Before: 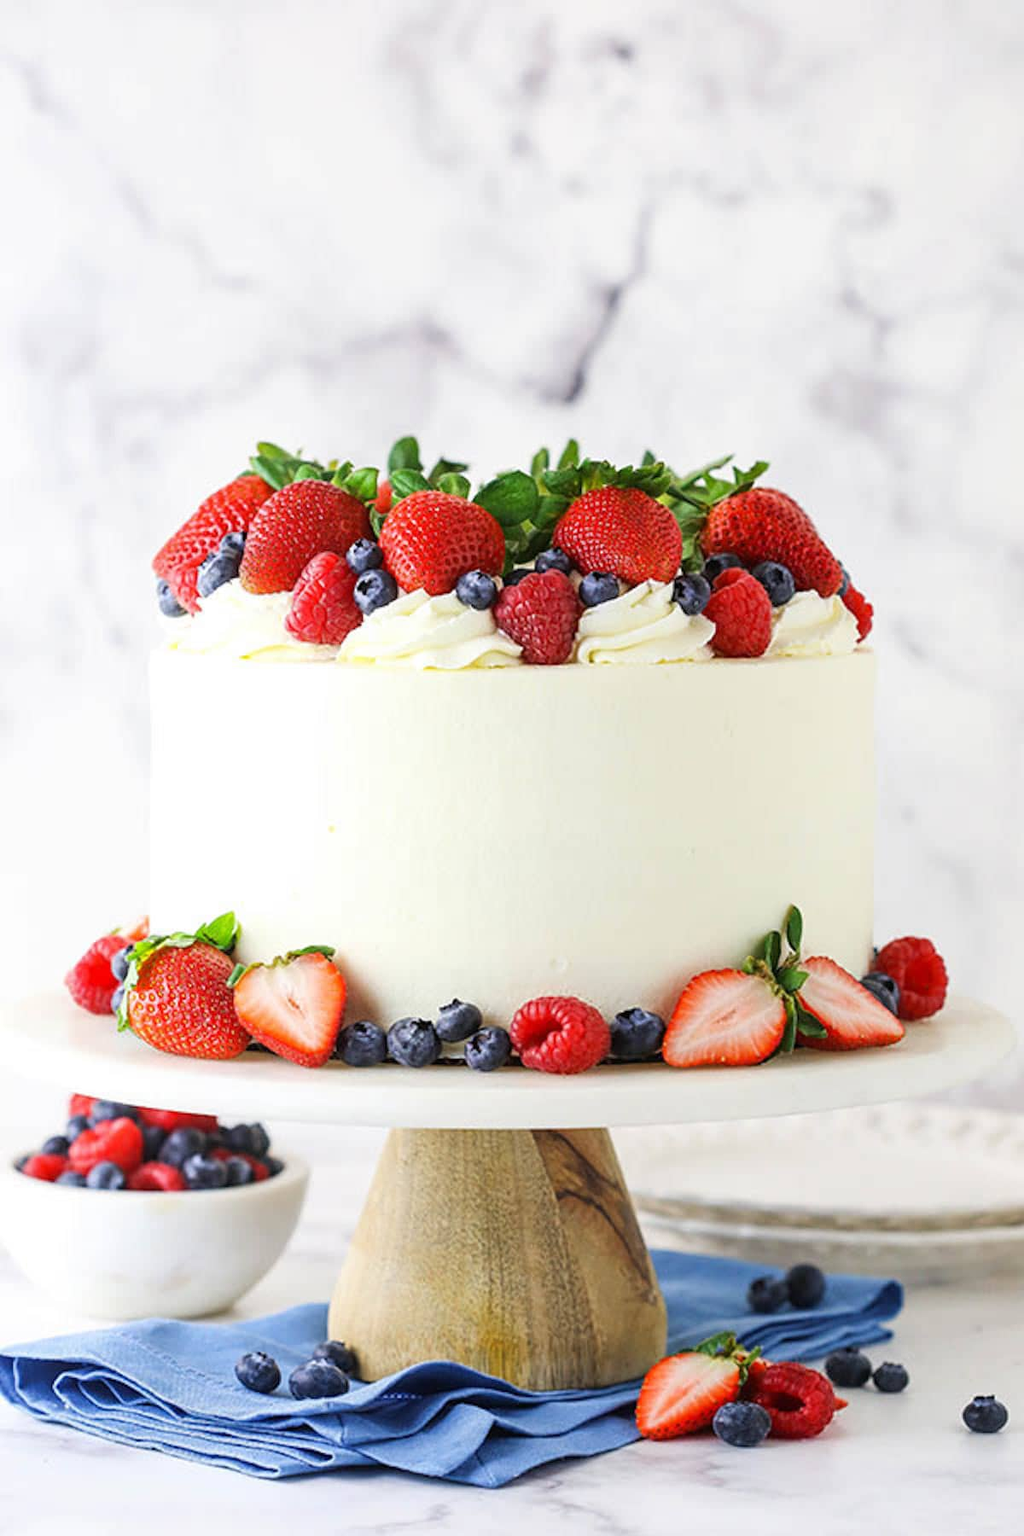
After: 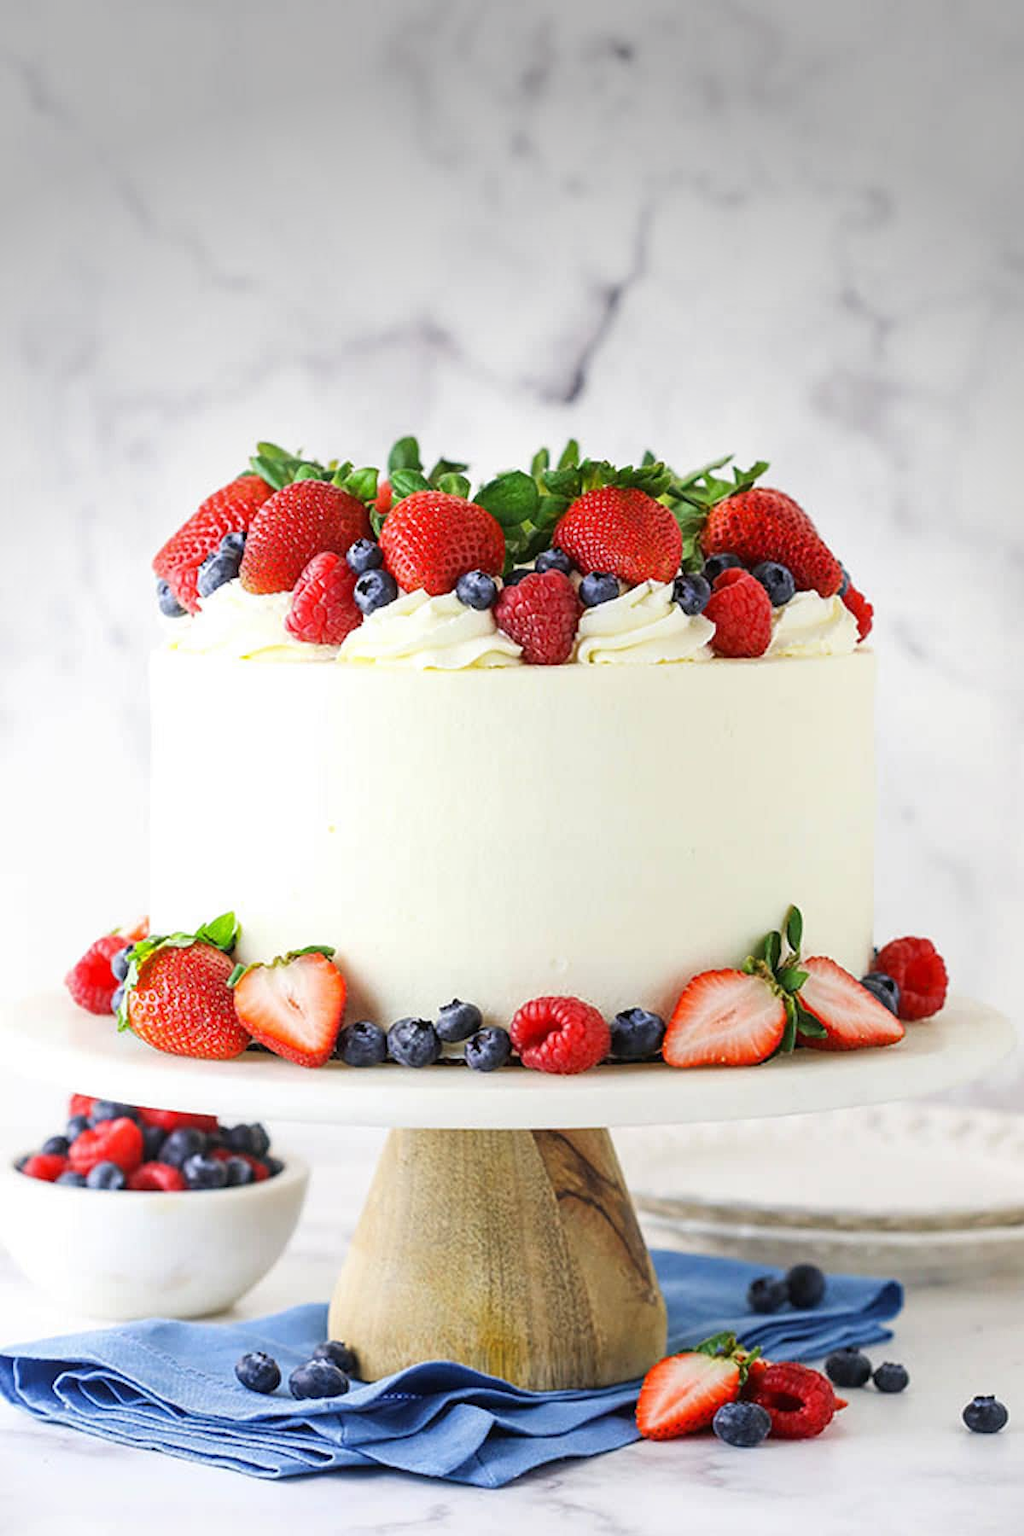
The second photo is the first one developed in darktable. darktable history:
vignetting: center (-0.024, 0.396)
